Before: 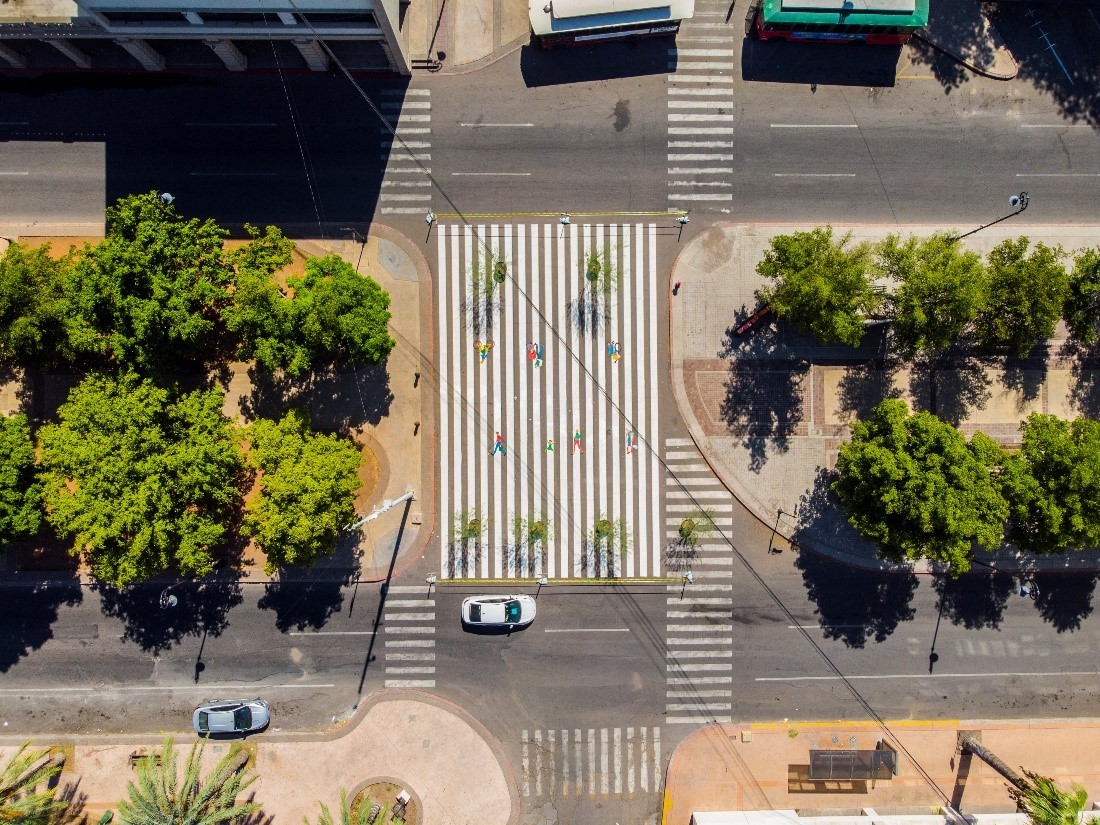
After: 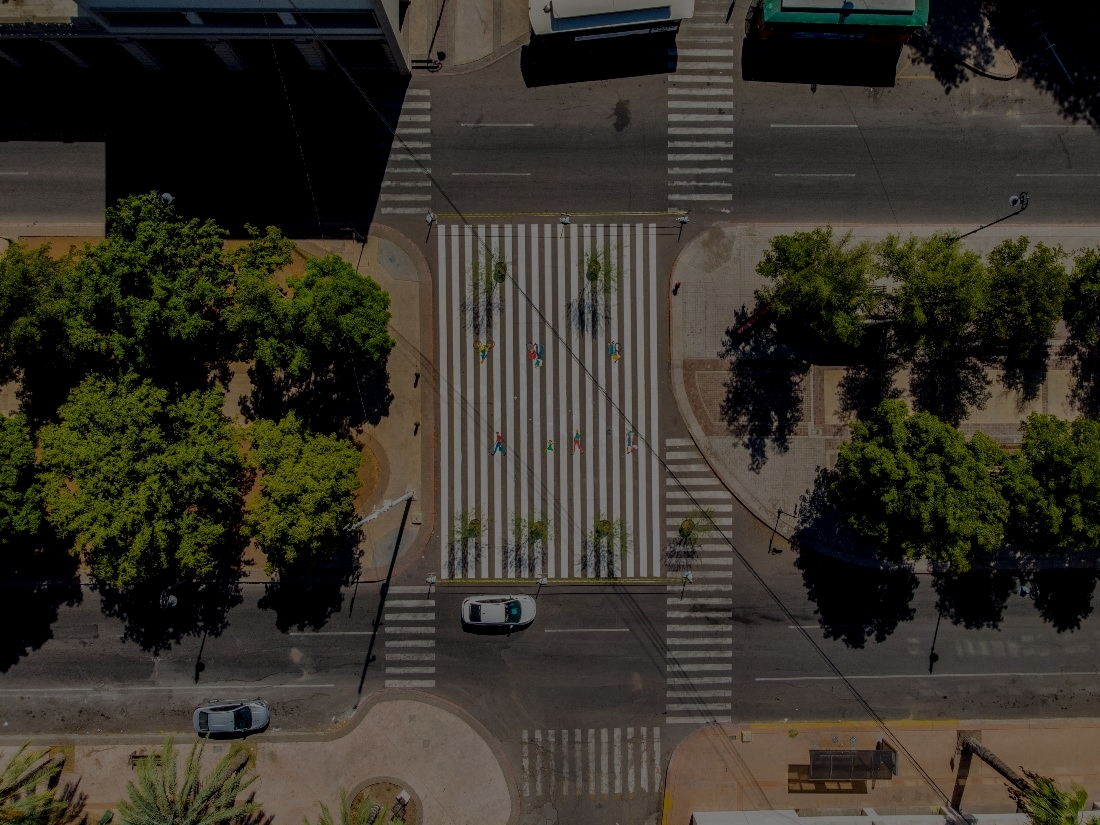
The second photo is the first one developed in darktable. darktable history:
exposure: exposure -2.344 EV, compensate highlight preservation false
local contrast: on, module defaults
